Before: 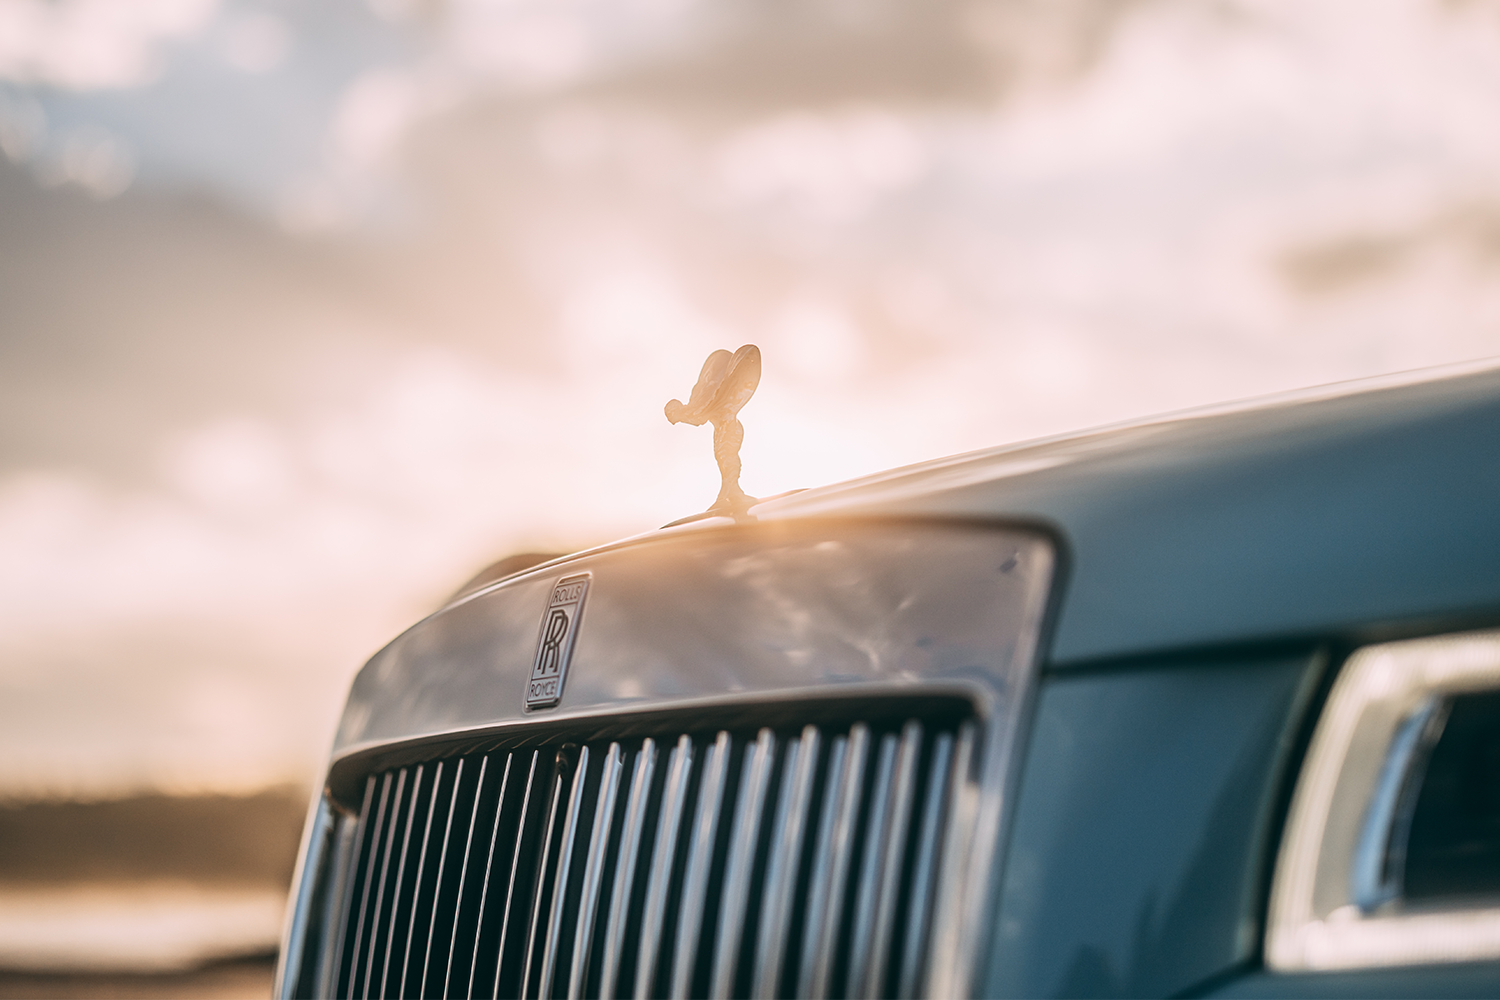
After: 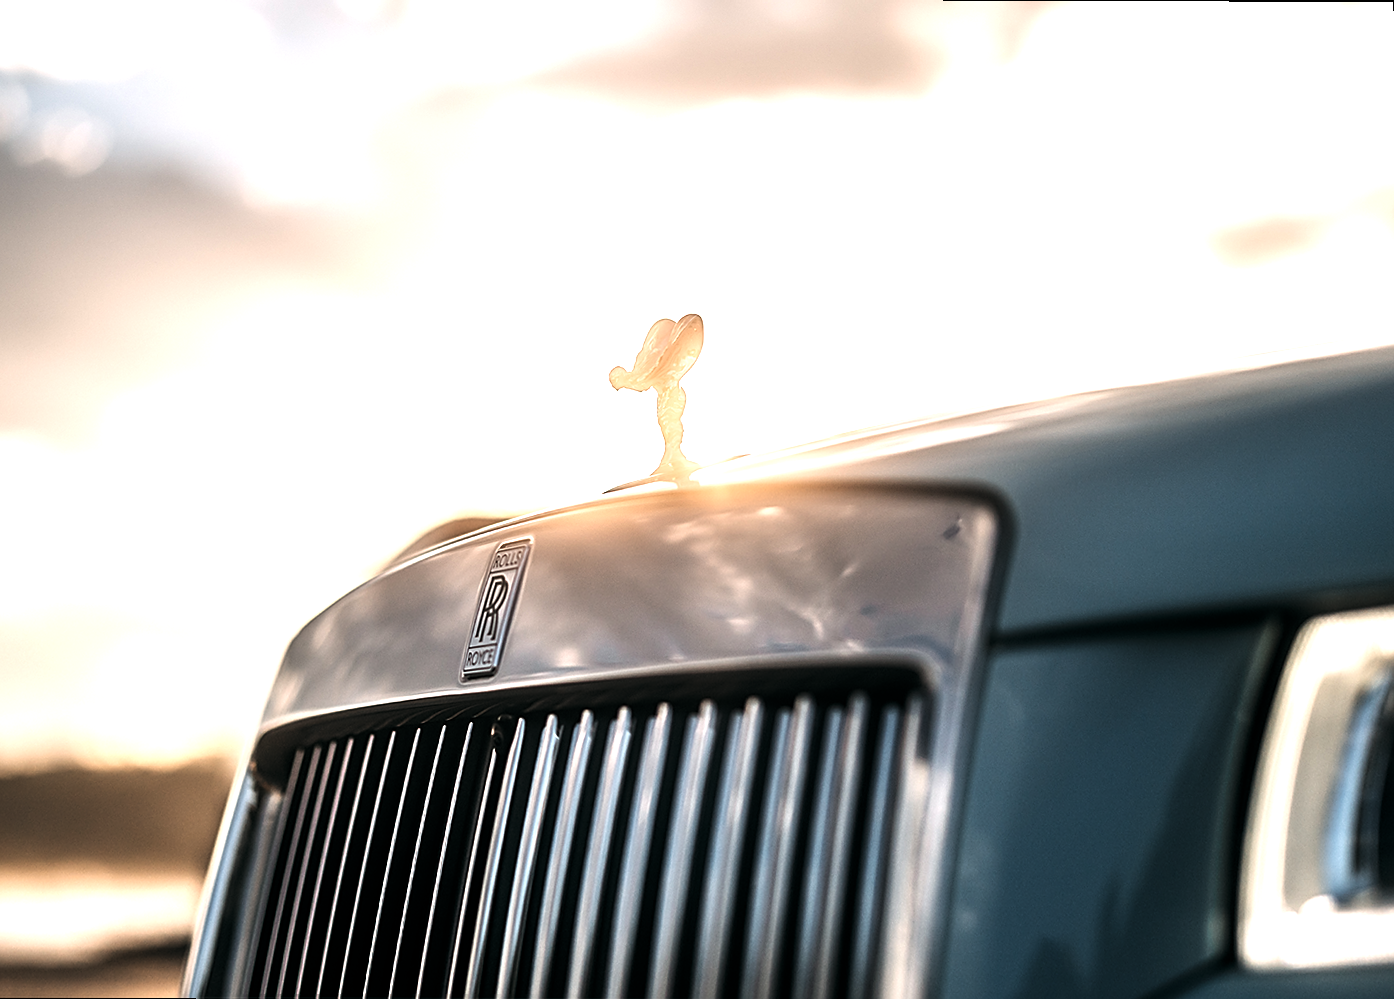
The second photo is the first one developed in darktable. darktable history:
sharpen: on, module defaults
levels: levels [0.044, 0.475, 0.791]
rotate and perspective: rotation 0.215°, lens shift (vertical) -0.139, crop left 0.069, crop right 0.939, crop top 0.002, crop bottom 0.996
